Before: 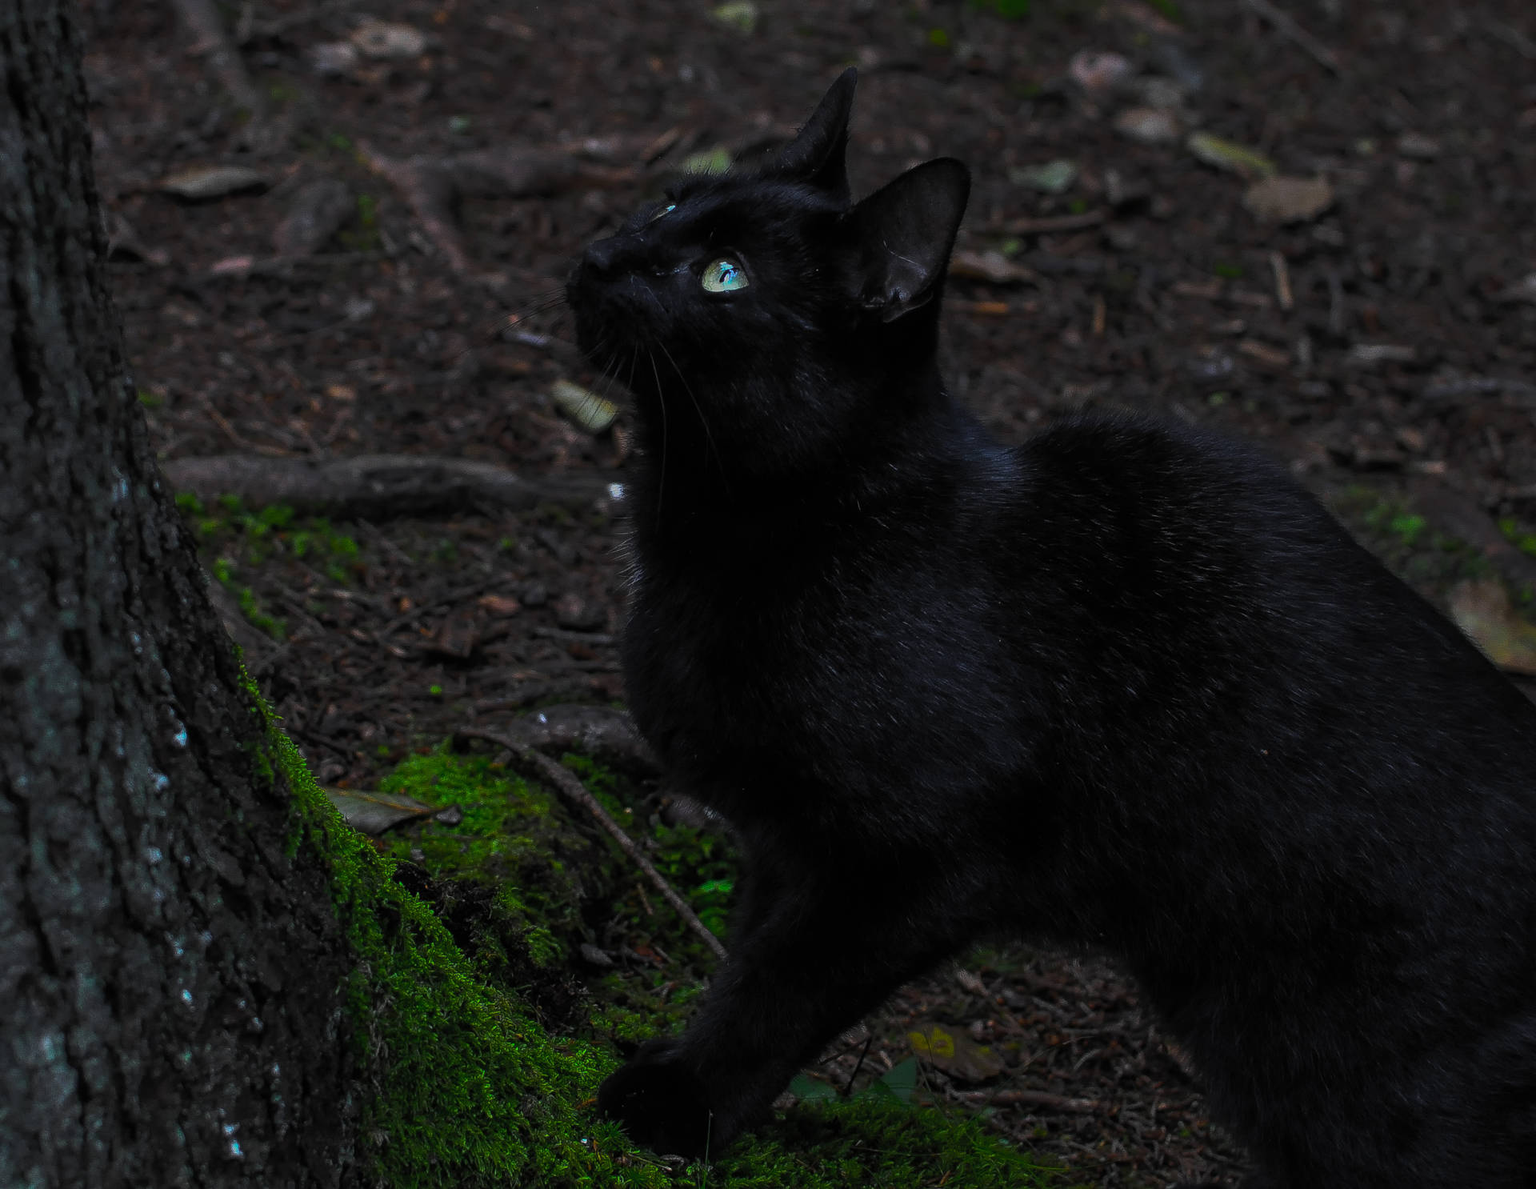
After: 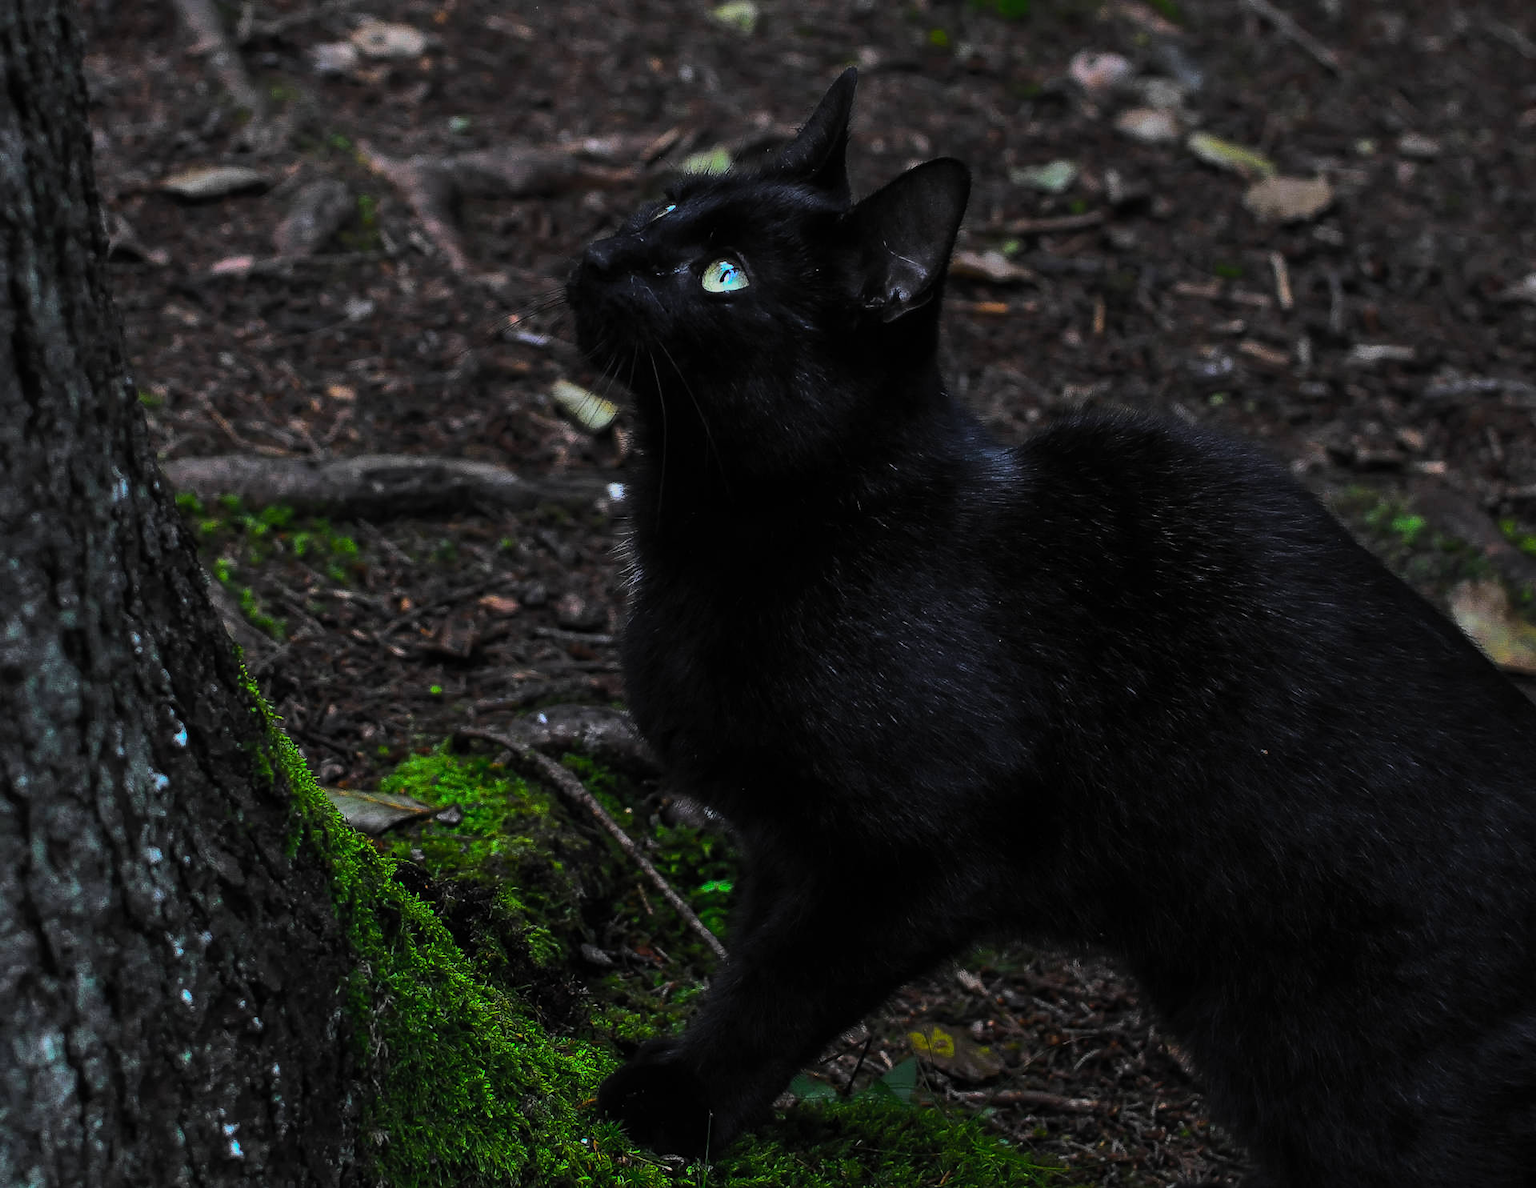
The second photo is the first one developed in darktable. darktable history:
tone equalizer: -7 EV 0.16 EV, -6 EV 0.588 EV, -5 EV 1.17 EV, -4 EV 1.33 EV, -3 EV 1.15 EV, -2 EV 0.6 EV, -1 EV 0.163 EV, edges refinement/feathering 500, mask exposure compensation -1.57 EV, preserve details no
